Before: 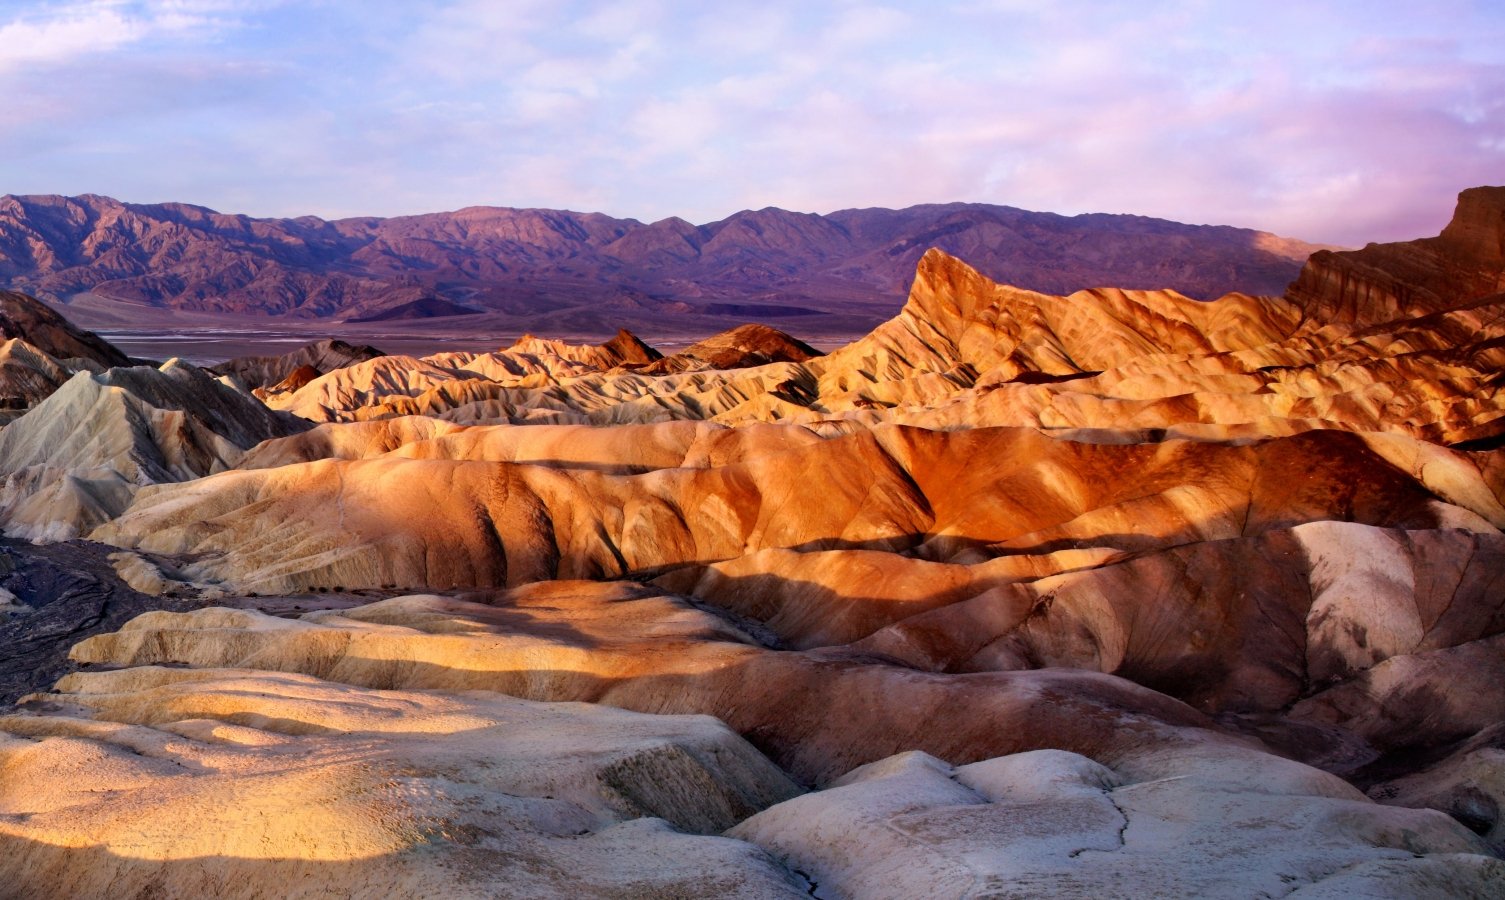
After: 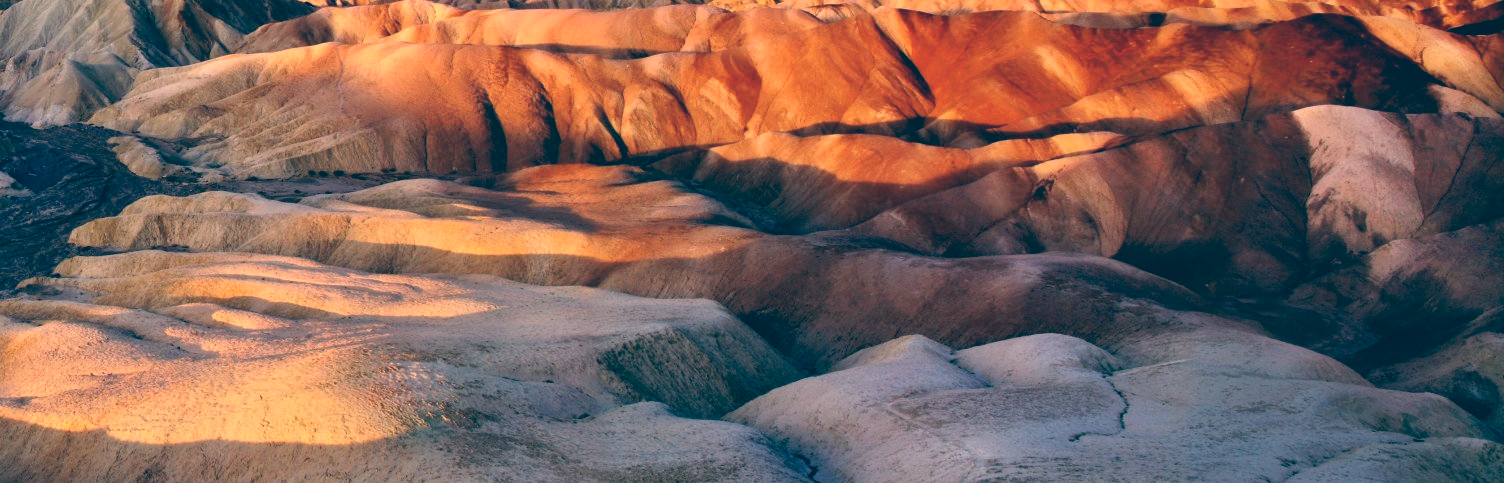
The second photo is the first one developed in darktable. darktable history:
color balance: lift [1.006, 0.985, 1.002, 1.015], gamma [1, 0.953, 1.008, 1.047], gain [1.076, 1.13, 1.004, 0.87]
crop and rotate: top 46.237%
